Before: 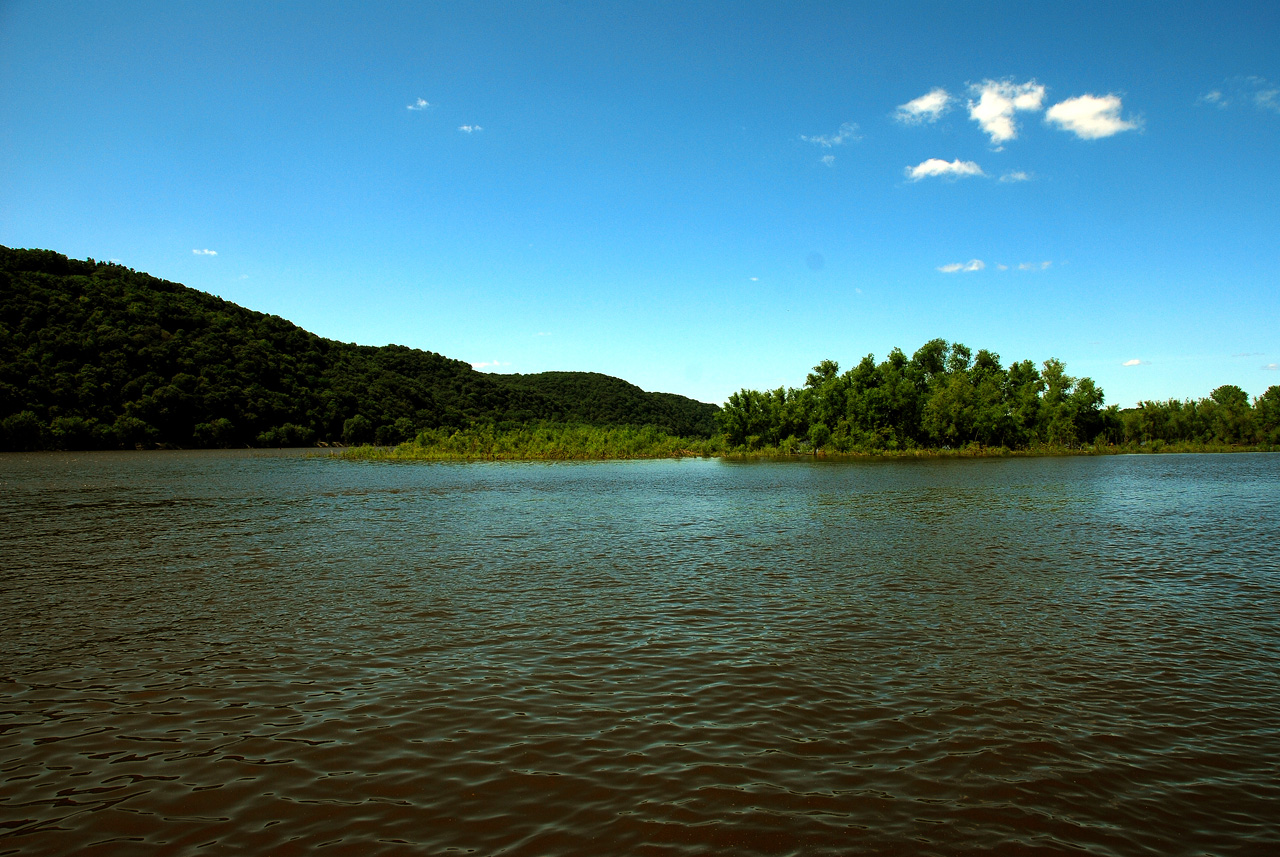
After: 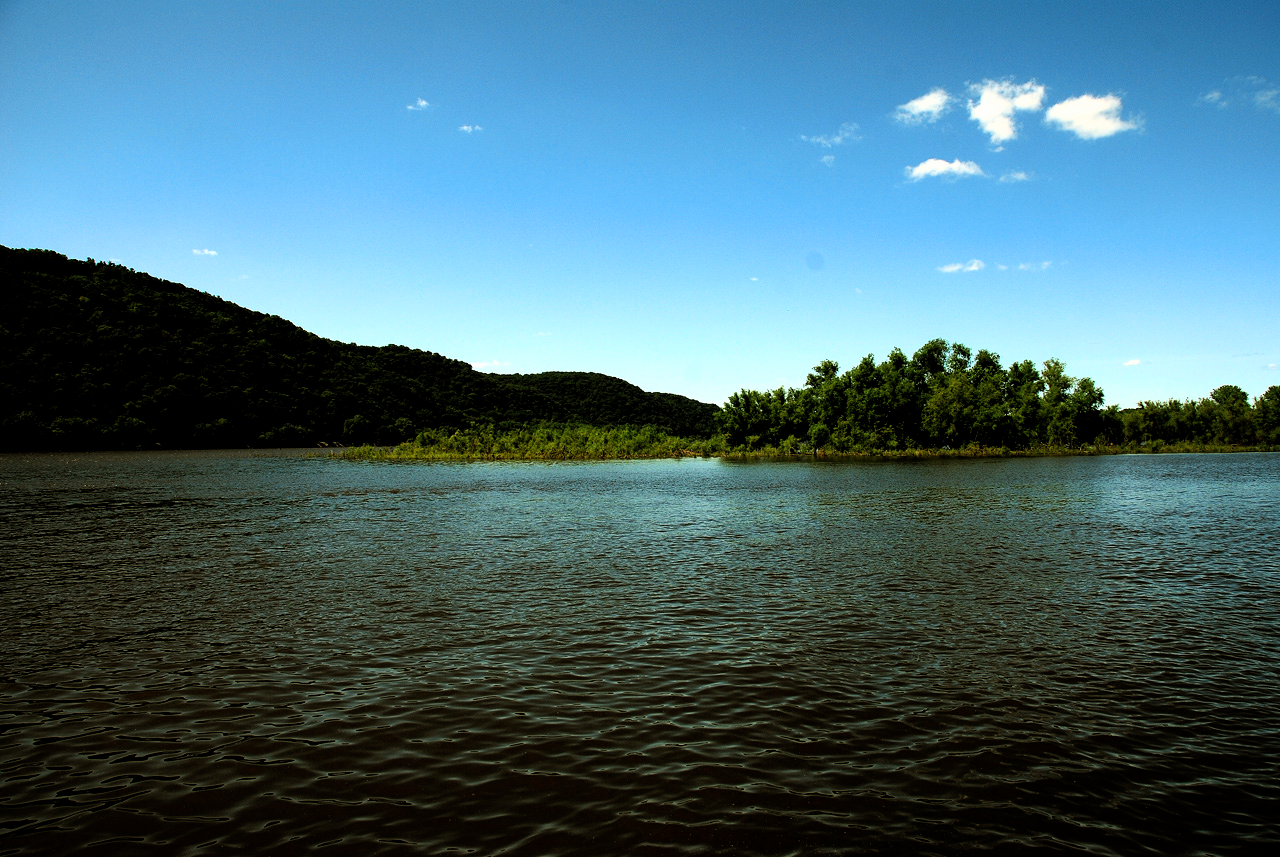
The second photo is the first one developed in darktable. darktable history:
filmic rgb: black relative exposure -8.7 EV, white relative exposure 2.72 EV, threshold 3 EV, target black luminance 0%, hardness 6.25, latitude 77.29%, contrast 1.326, shadows ↔ highlights balance -0.339%, enable highlight reconstruction true
